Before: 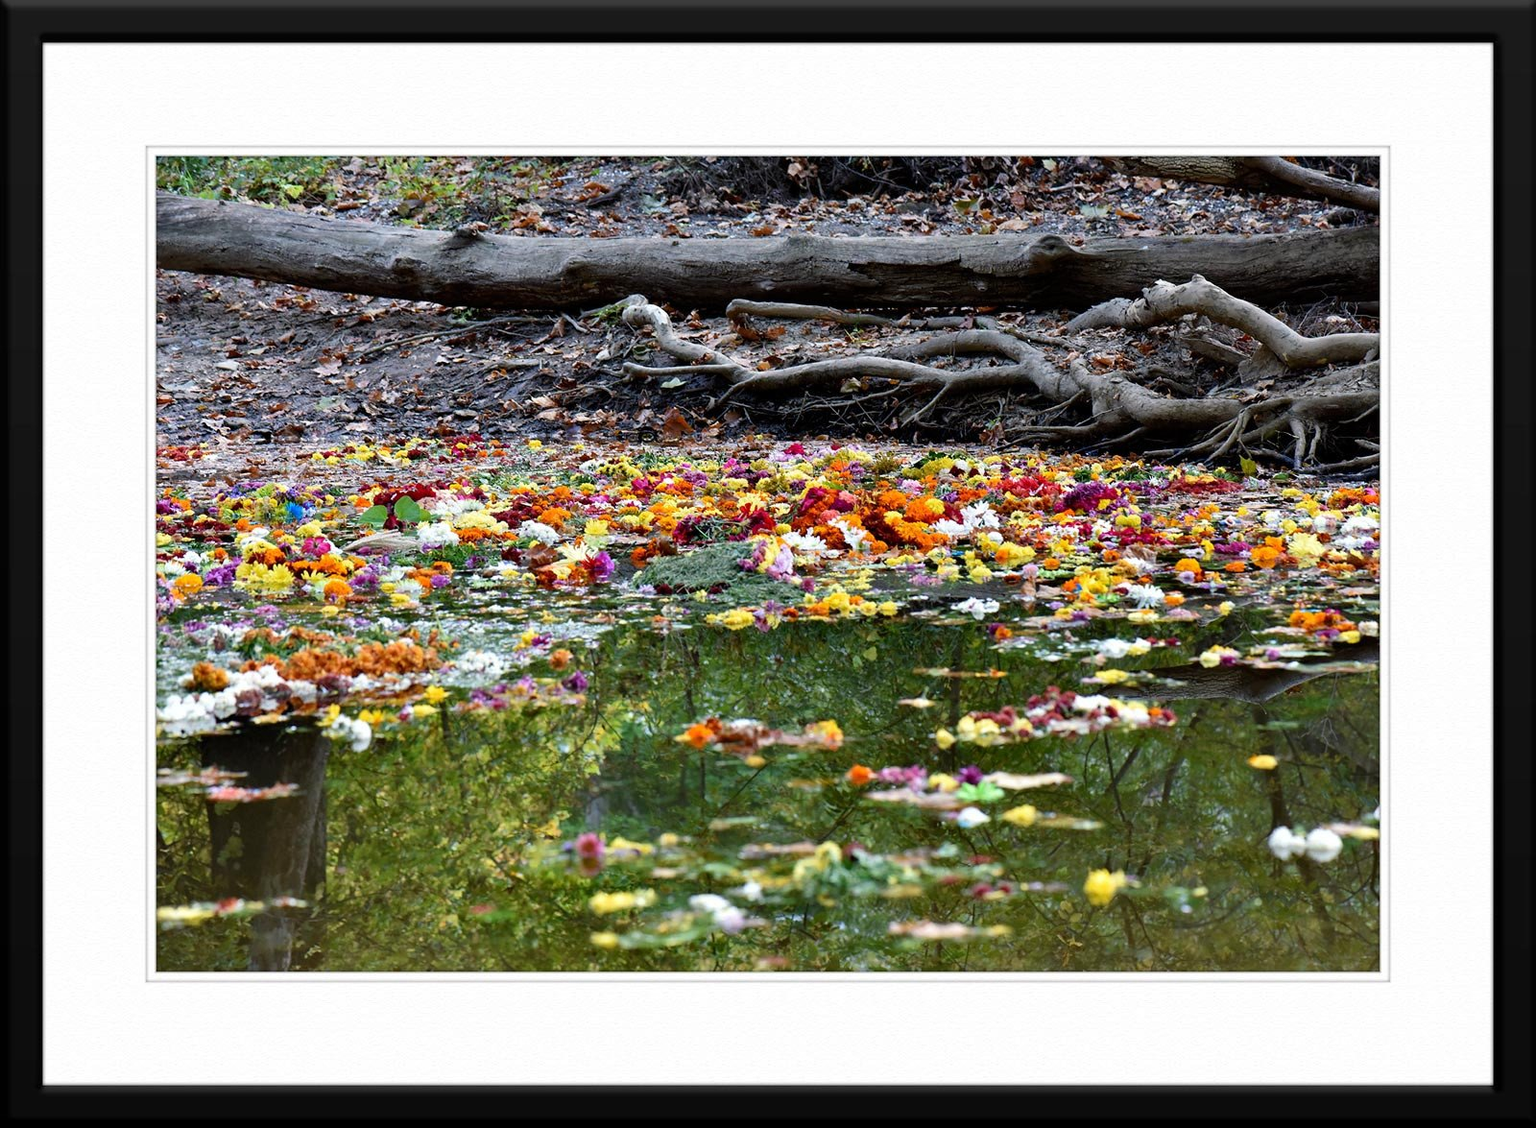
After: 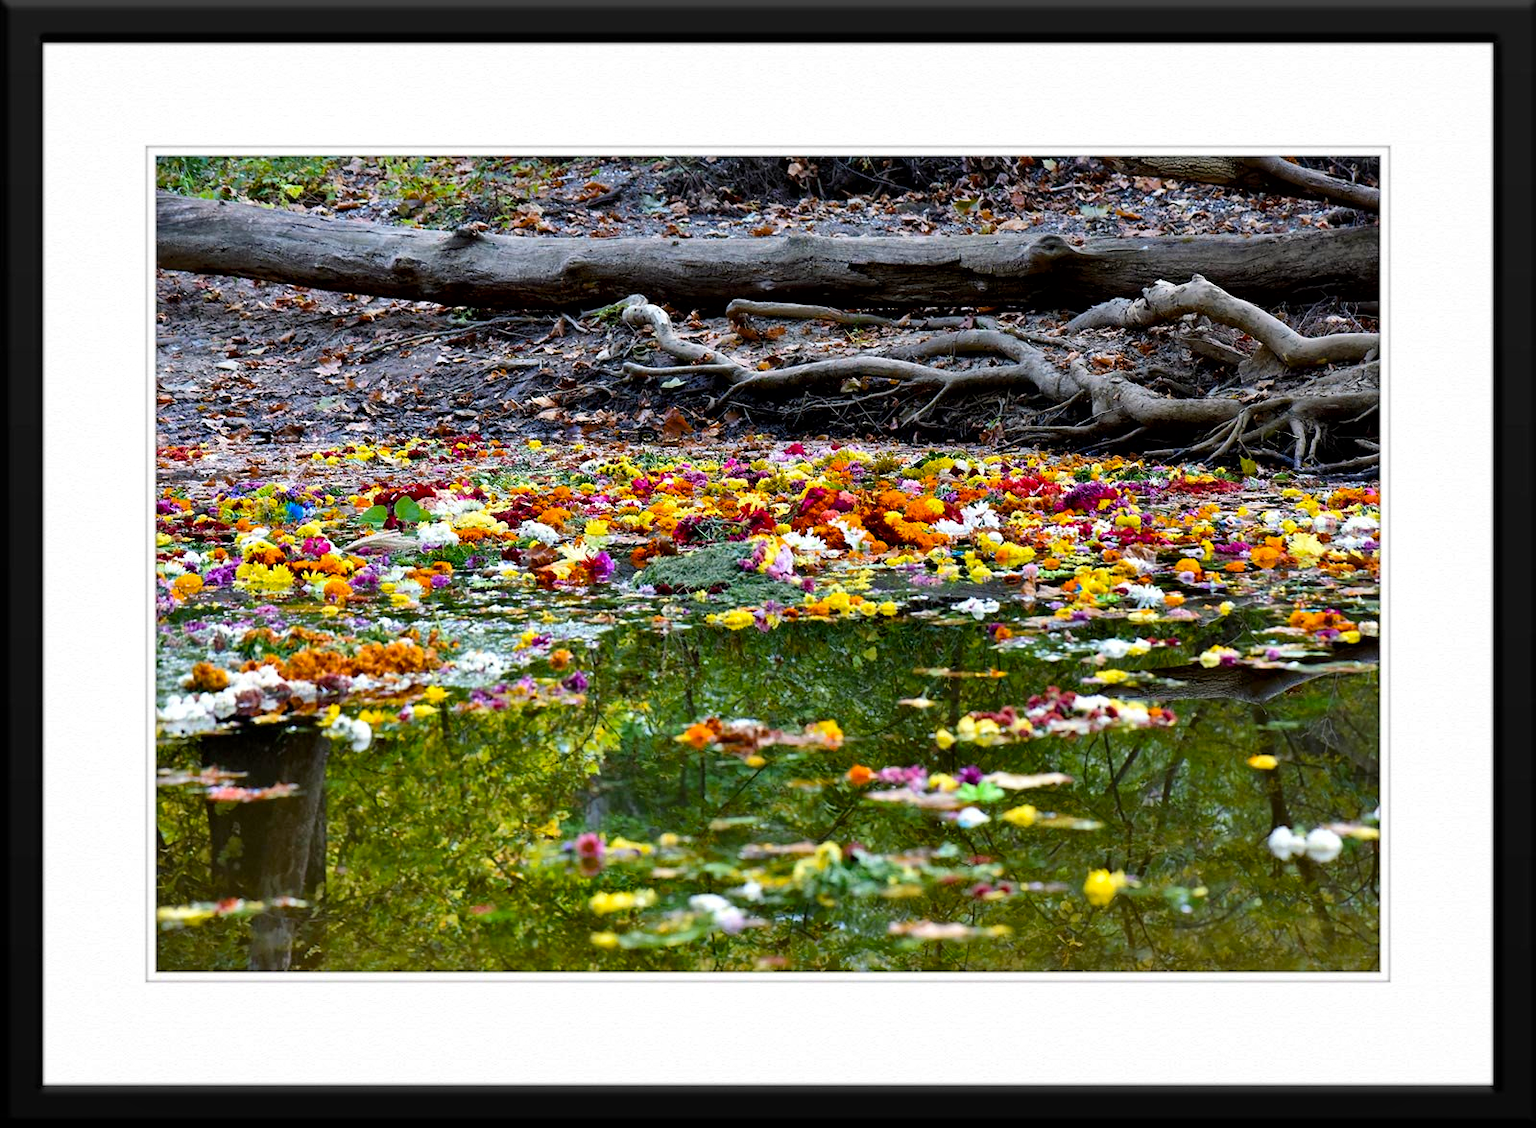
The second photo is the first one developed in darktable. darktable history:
local contrast: mode bilateral grid, contrast 20, coarseness 50, detail 132%, midtone range 0.2
color contrast: green-magenta contrast 0.96
color balance rgb: perceptual saturation grading › global saturation 25%, global vibrance 20%
white balance: emerald 1
